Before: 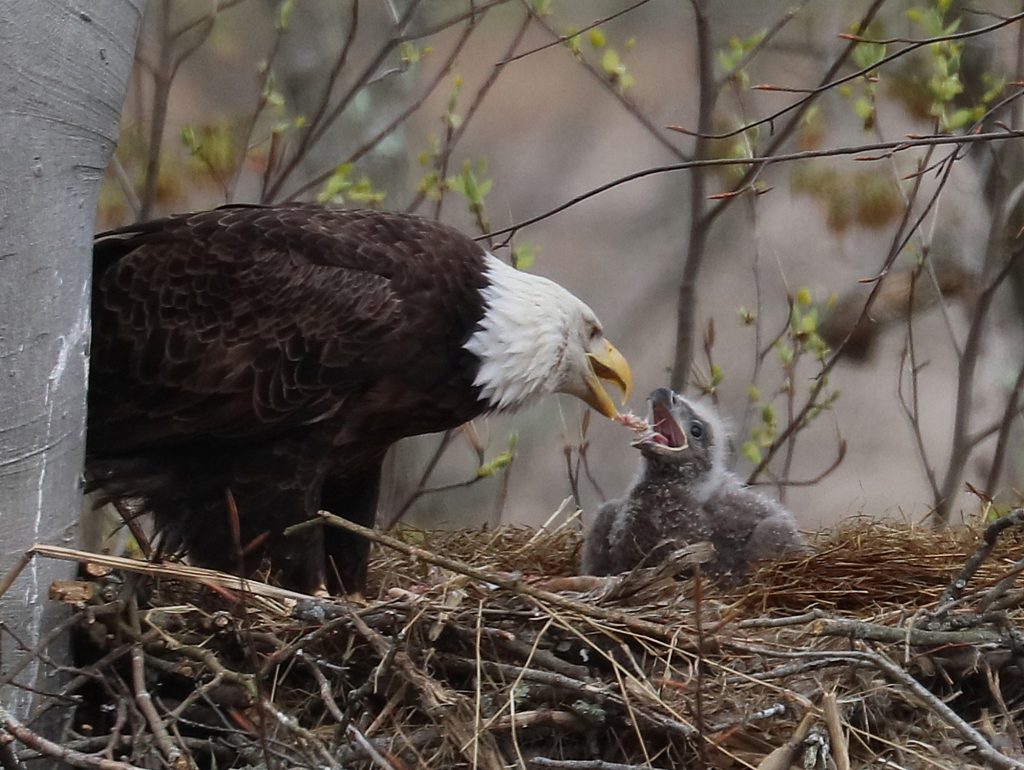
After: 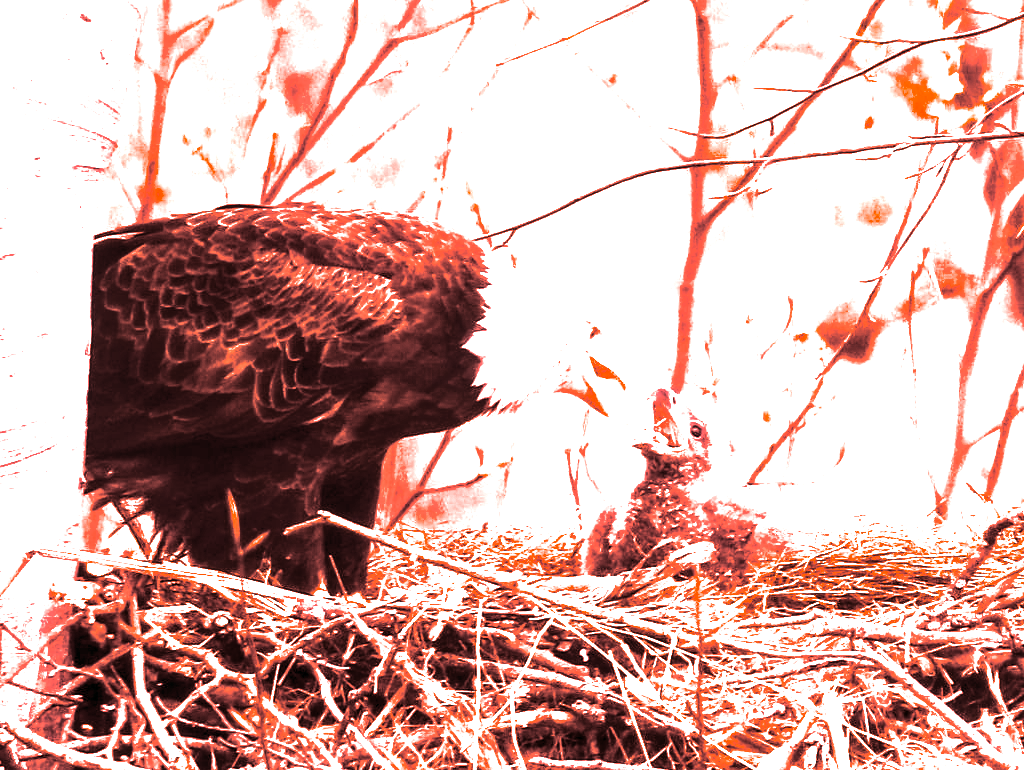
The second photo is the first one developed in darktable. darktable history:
contrast brightness saturation: contrast 0.28
split-toning: highlights › saturation 0, balance -61.83
white balance: red 4.26, blue 1.802
color correction: highlights a* 1.83, highlights b* 34.02, shadows a* -36.68, shadows b* -5.48
local contrast: detail 130%
